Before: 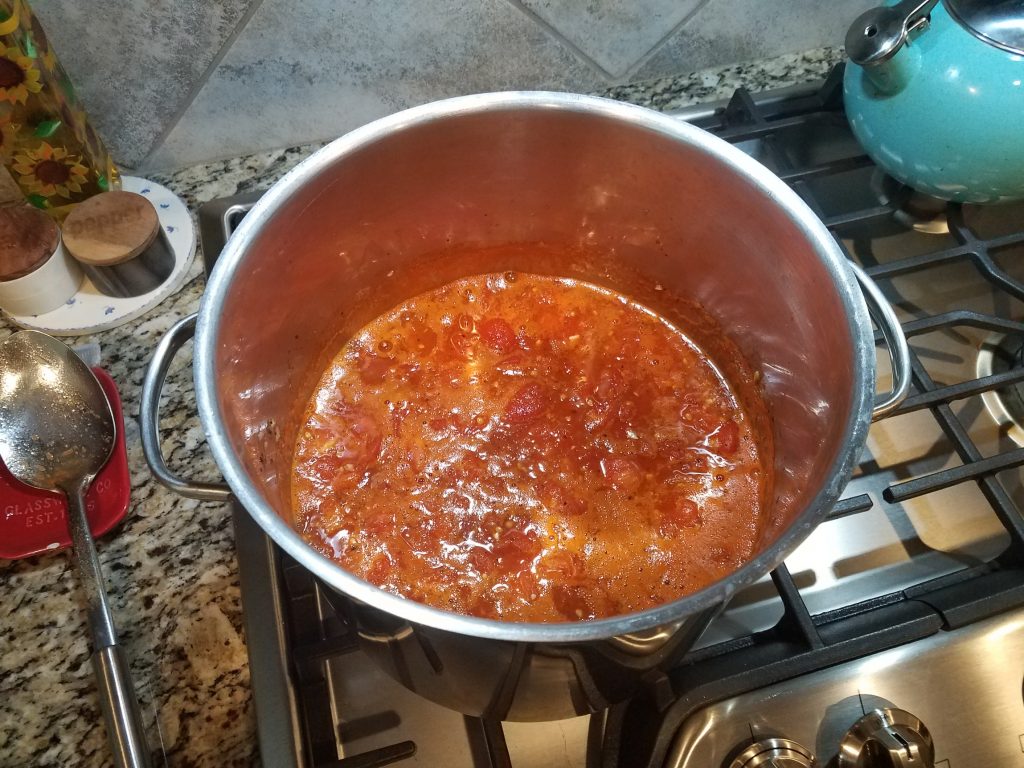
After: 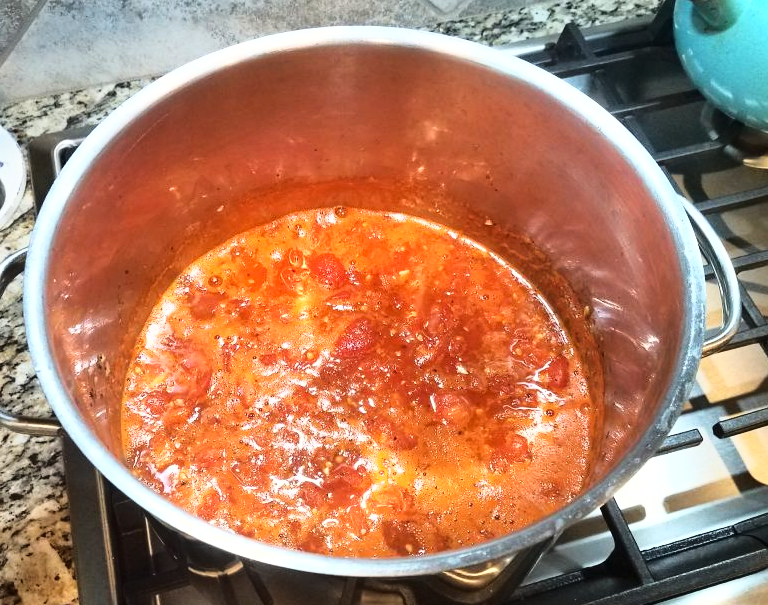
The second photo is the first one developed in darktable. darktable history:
shadows and highlights: low approximation 0.01, soften with gaussian
crop: left 16.694%, top 8.521%, right 8.249%, bottom 12.674%
base curve: curves: ch0 [(0, 0) (0.026, 0.03) (0.109, 0.232) (0.351, 0.748) (0.669, 0.968) (1, 1)]
